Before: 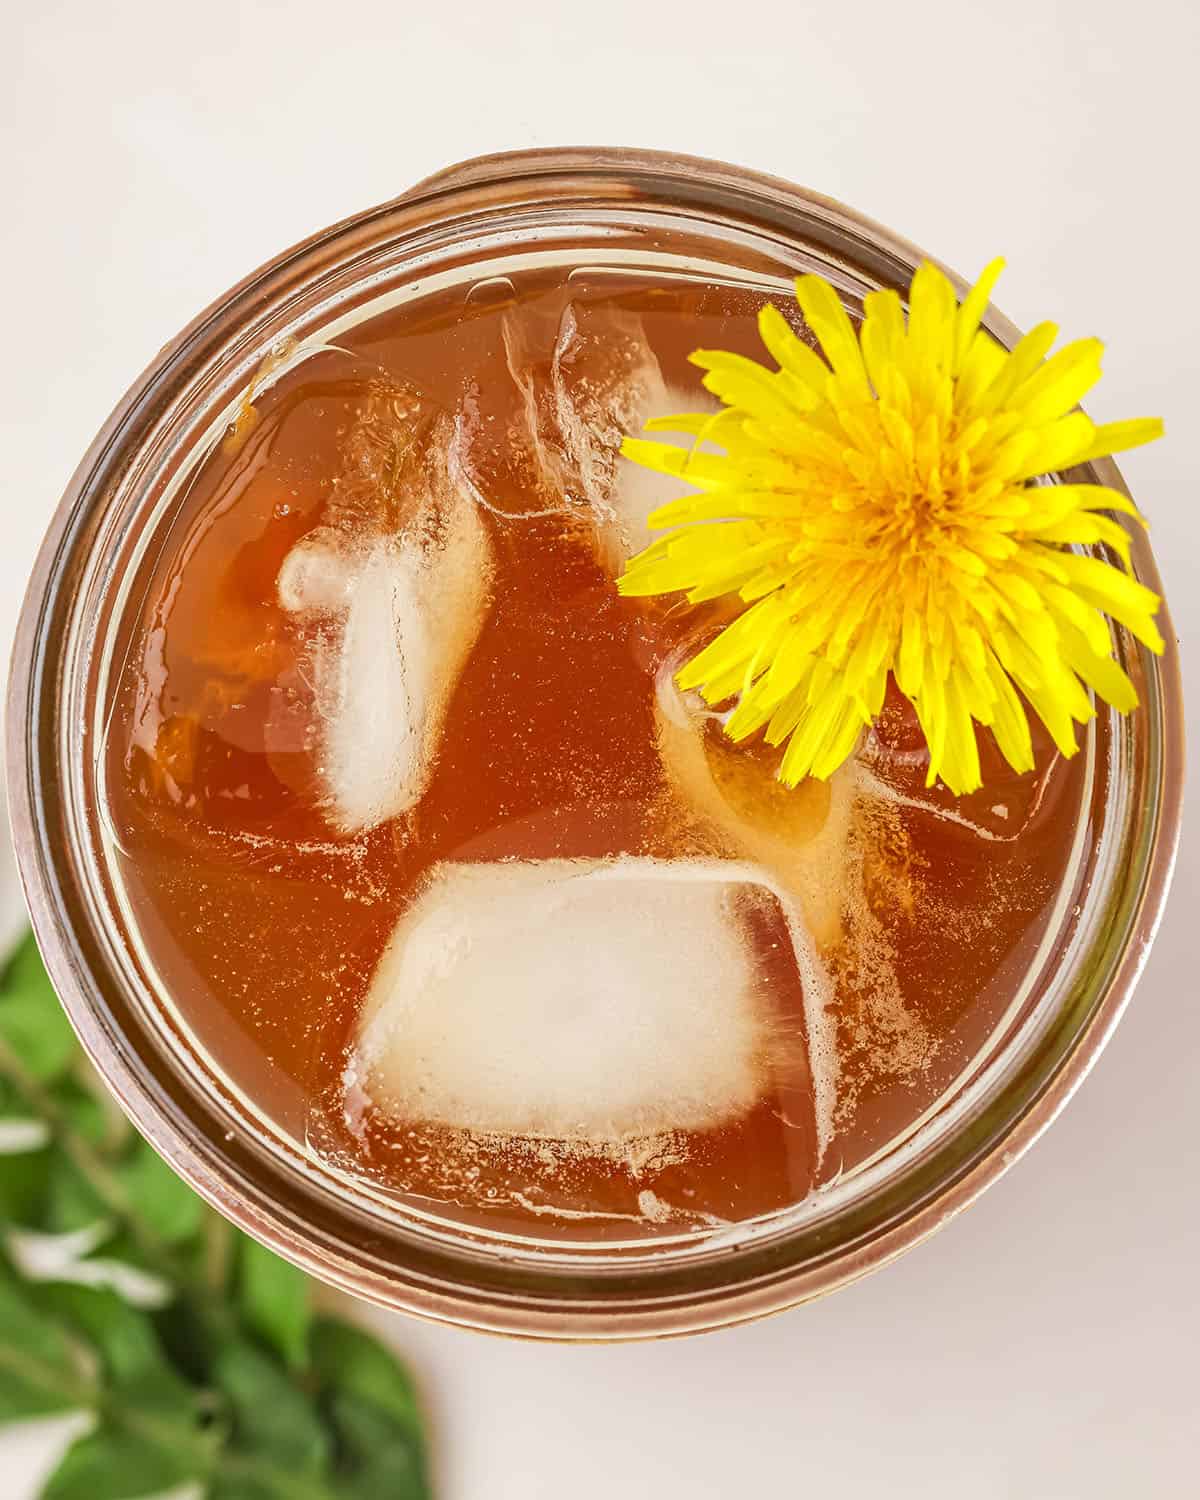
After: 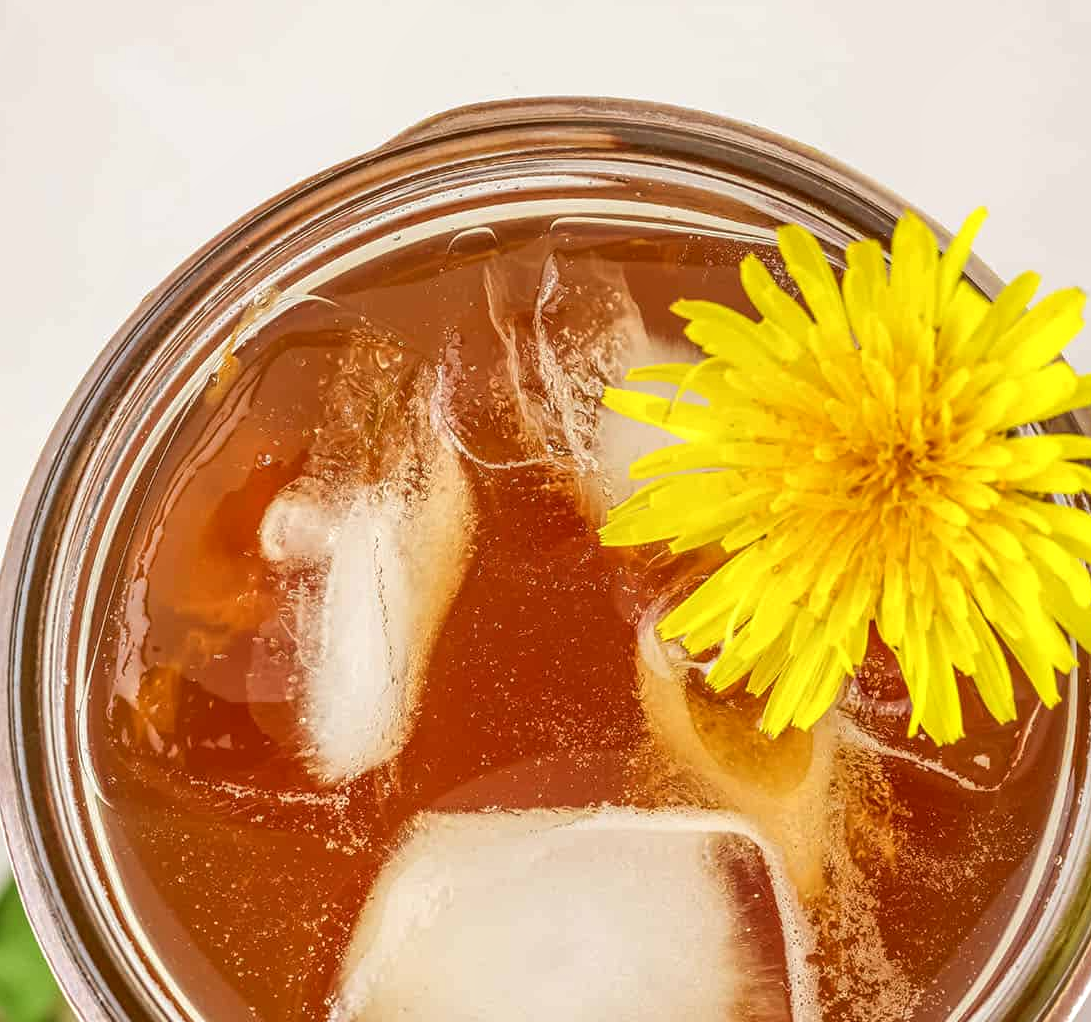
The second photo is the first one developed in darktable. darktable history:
local contrast: on, module defaults
crop: left 1.511%, top 3.355%, right 7.562%, bottom 28.49%
